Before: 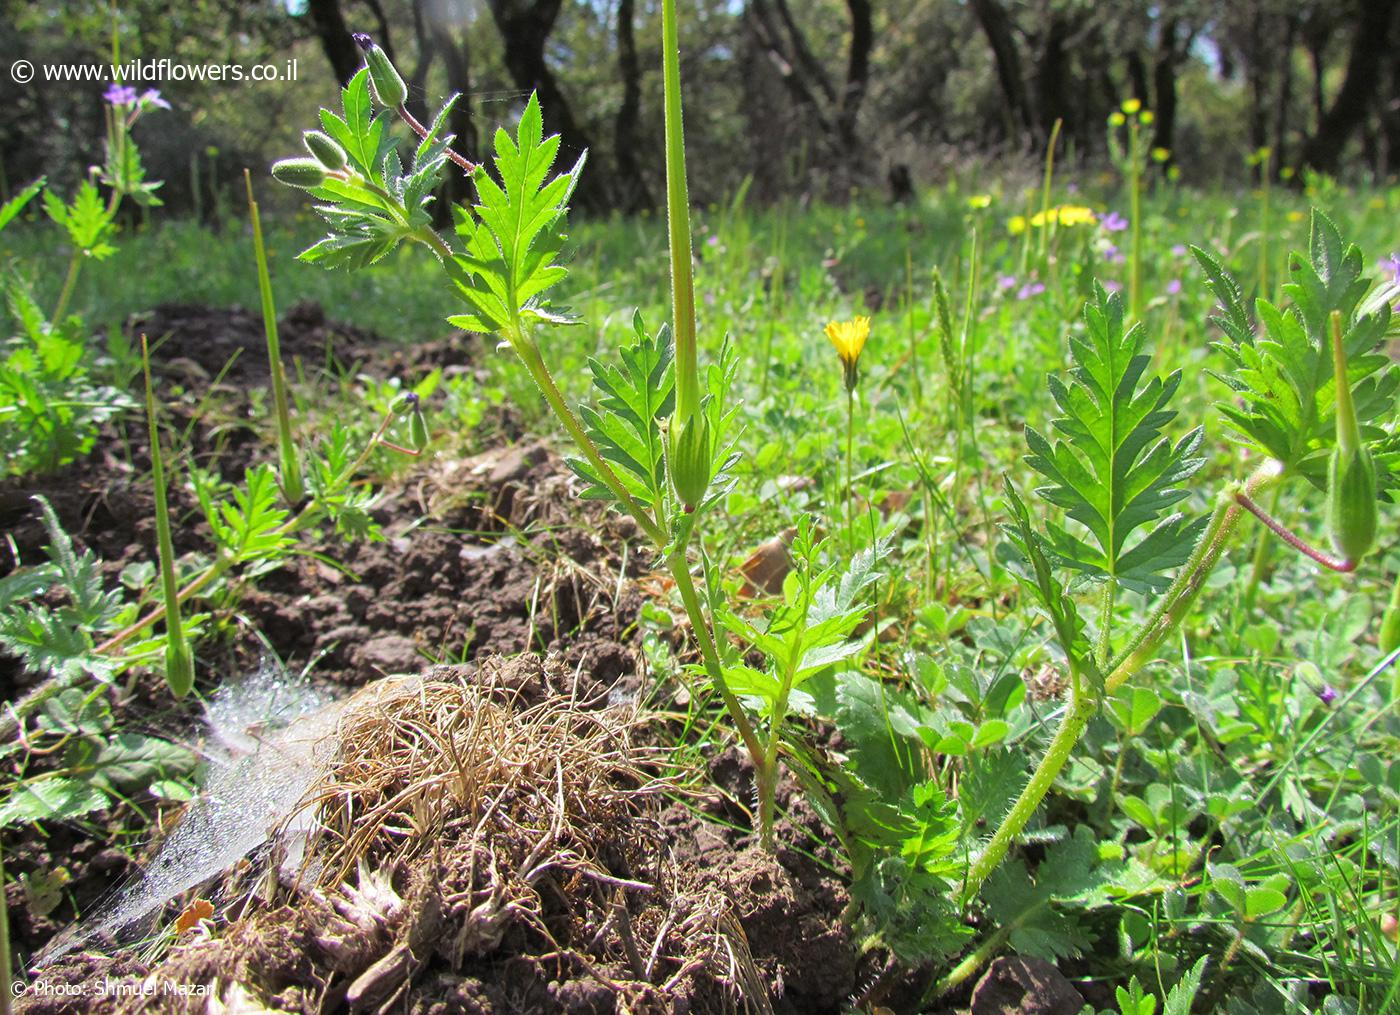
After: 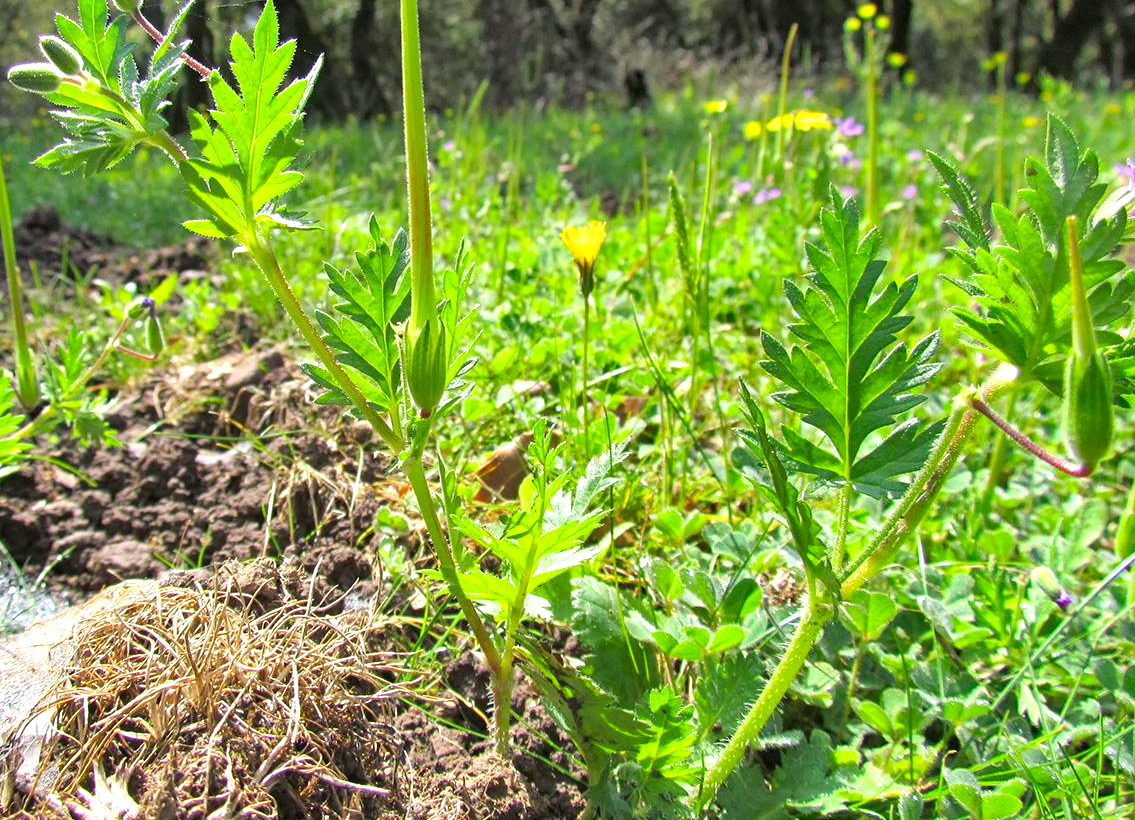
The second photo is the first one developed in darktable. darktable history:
crop: left 18.859%, top 9.393%, bottom 9.735%
haze removal: adaptive false
shadows and highlights: shadows 12.56, white point adjustment 1.2, soften with gaussian
color balance rgb: shadows lift › chroma 2.062%, shadows lift › hue 136.96°, highlights gain › luminance 6.137%, highlights gain › chroma 1.234%, highlights gain › hue 90.9°, perceptual saturation grading › global saturation -3.527%, perceptual brilliance grading › global brilliance 9.3%, perceptual brilliance grading › shadows 14.626%, global vibrance 20%
